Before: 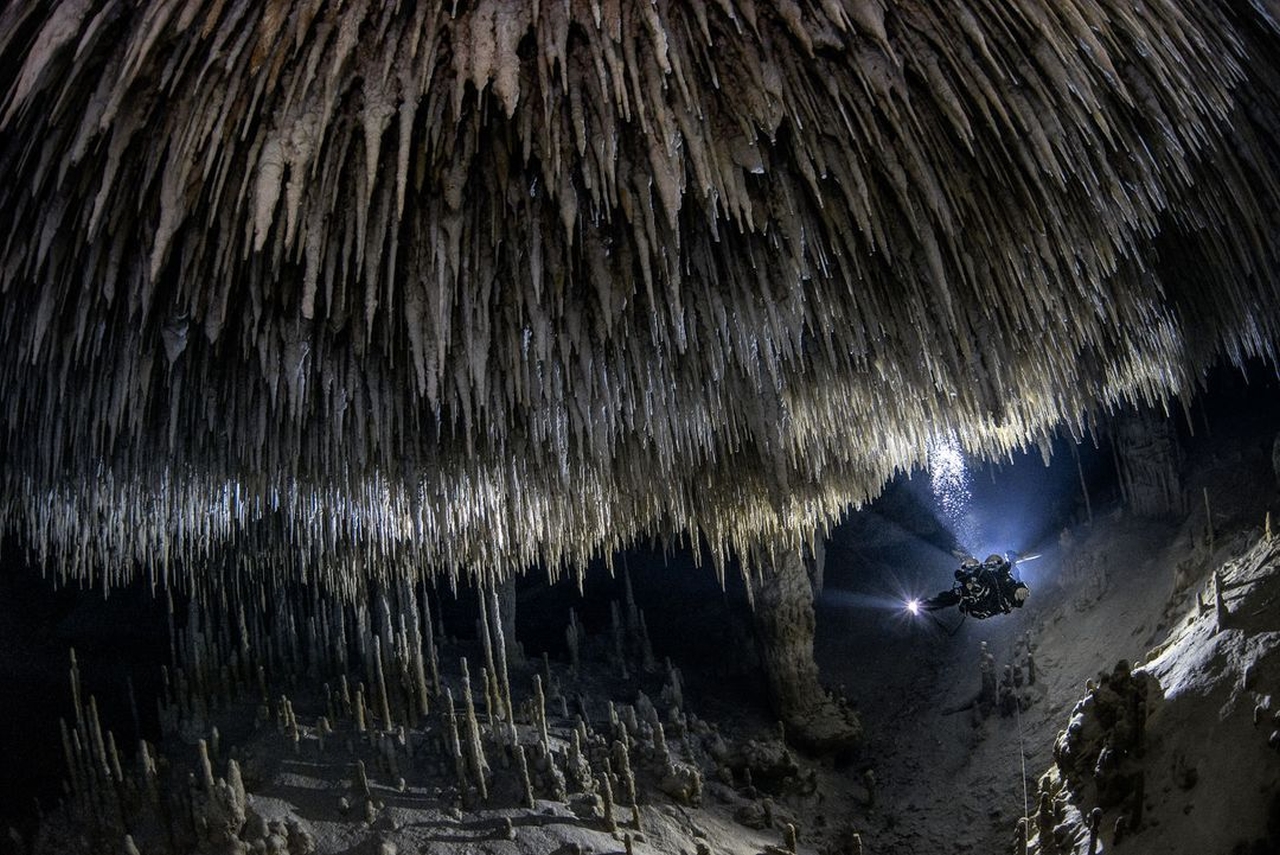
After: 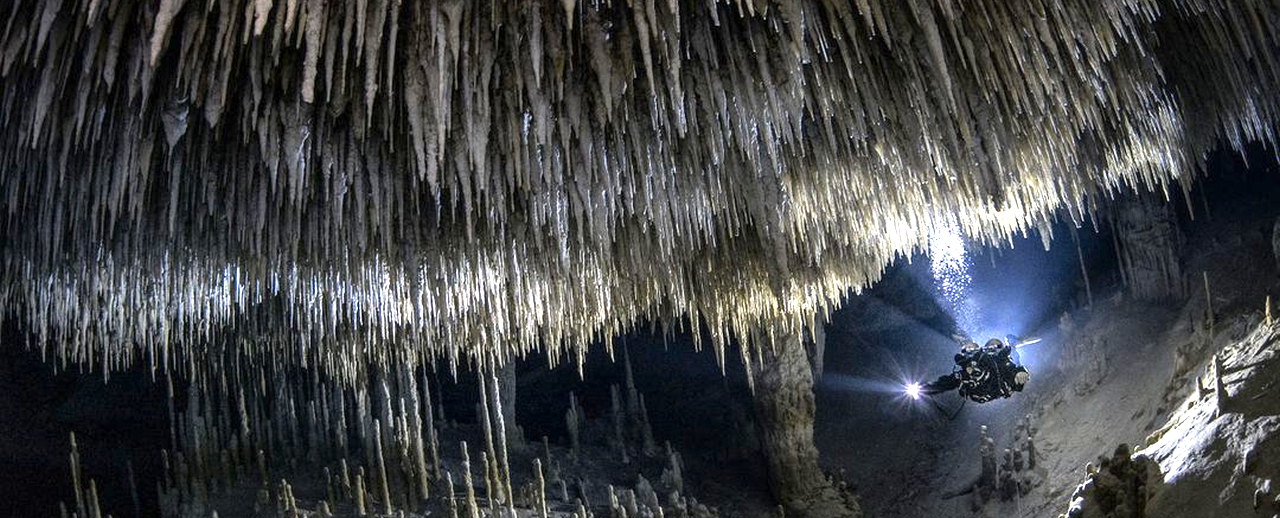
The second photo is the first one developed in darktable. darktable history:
exposure: exposure 1.137 EV, compensate highlight preservation false
crop and rotate: top 25.357%, bottom 13.942%
